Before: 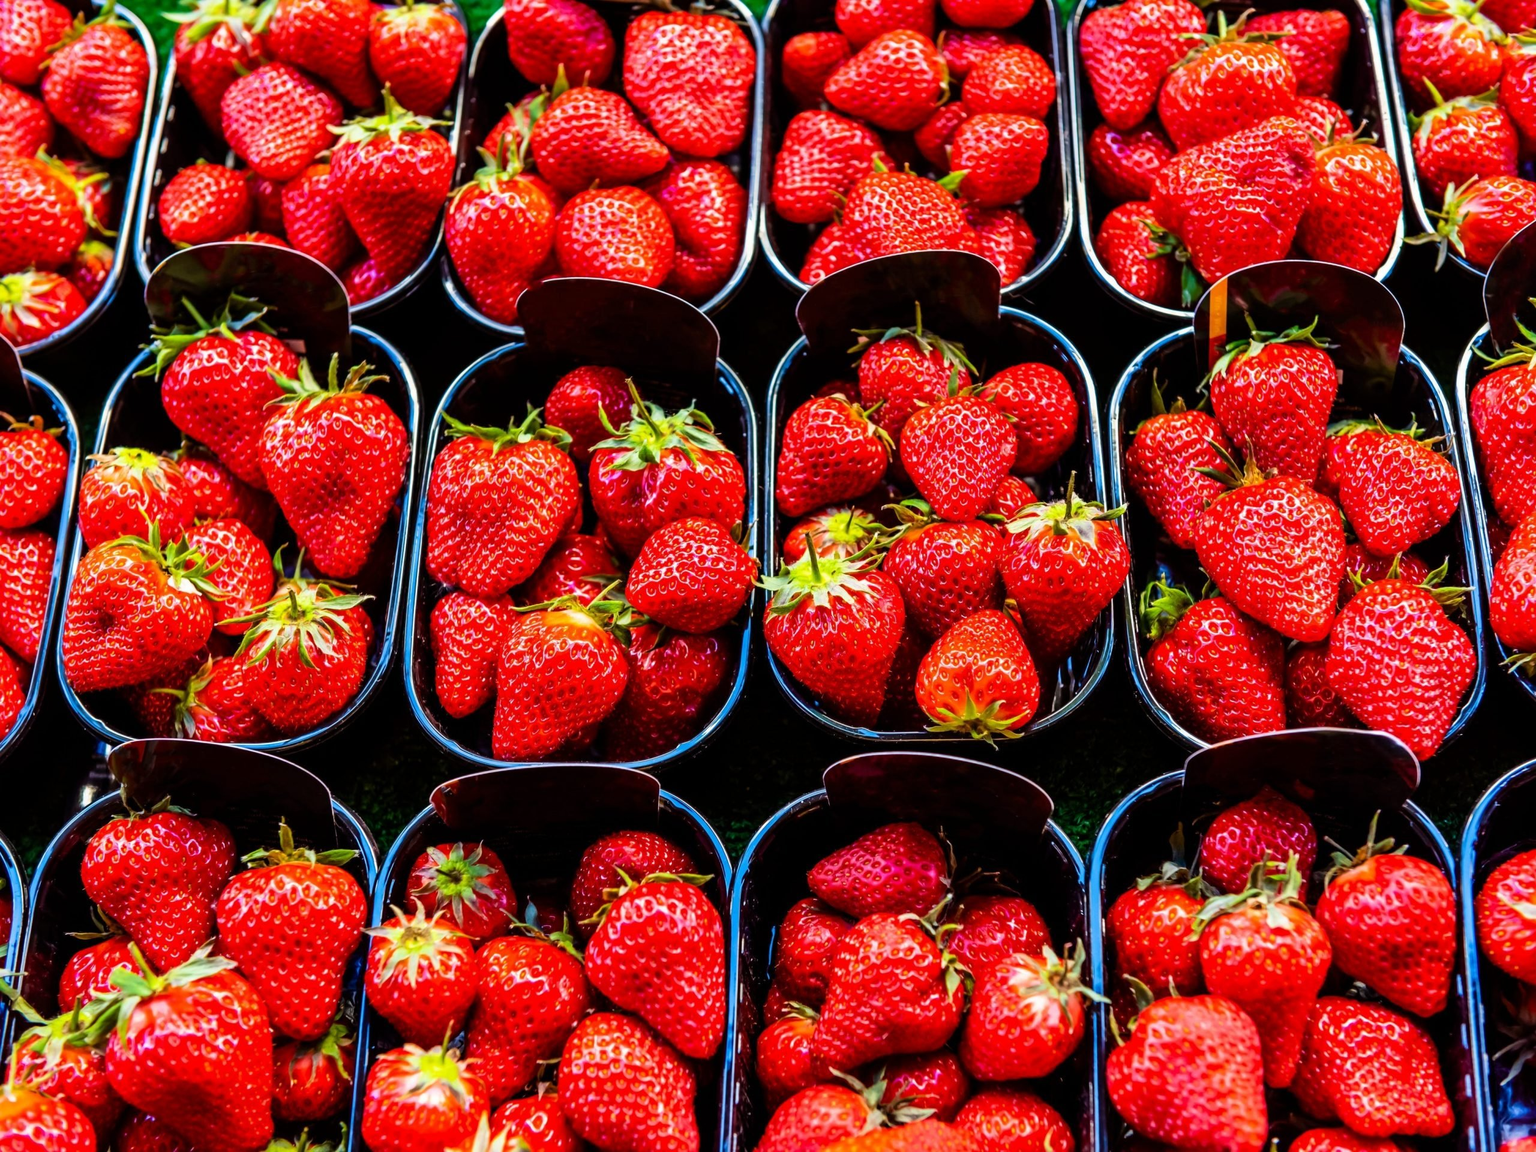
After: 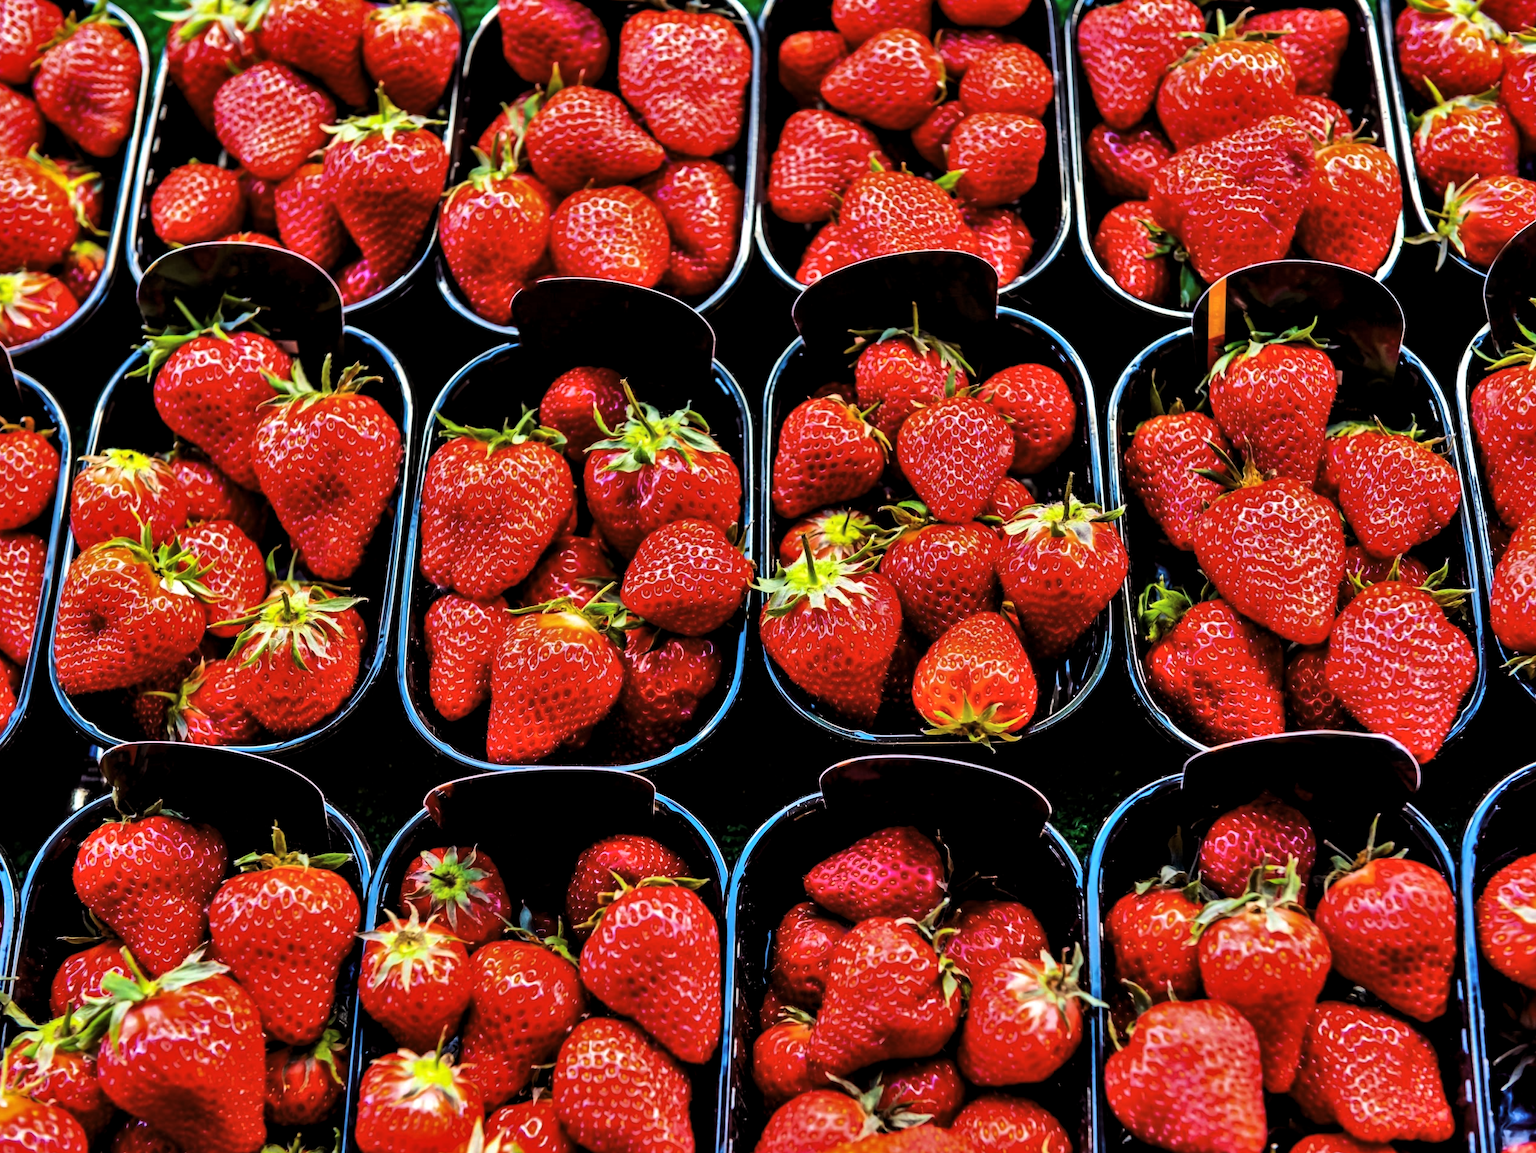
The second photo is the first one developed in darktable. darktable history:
shadows and highlights: shadows 49, highlights -41, soften with gaussian
levels: levels [0.029, 0.545, 0.971]
crop and rotate: left 0.614%, top 0.179%, bottom 0.309%
